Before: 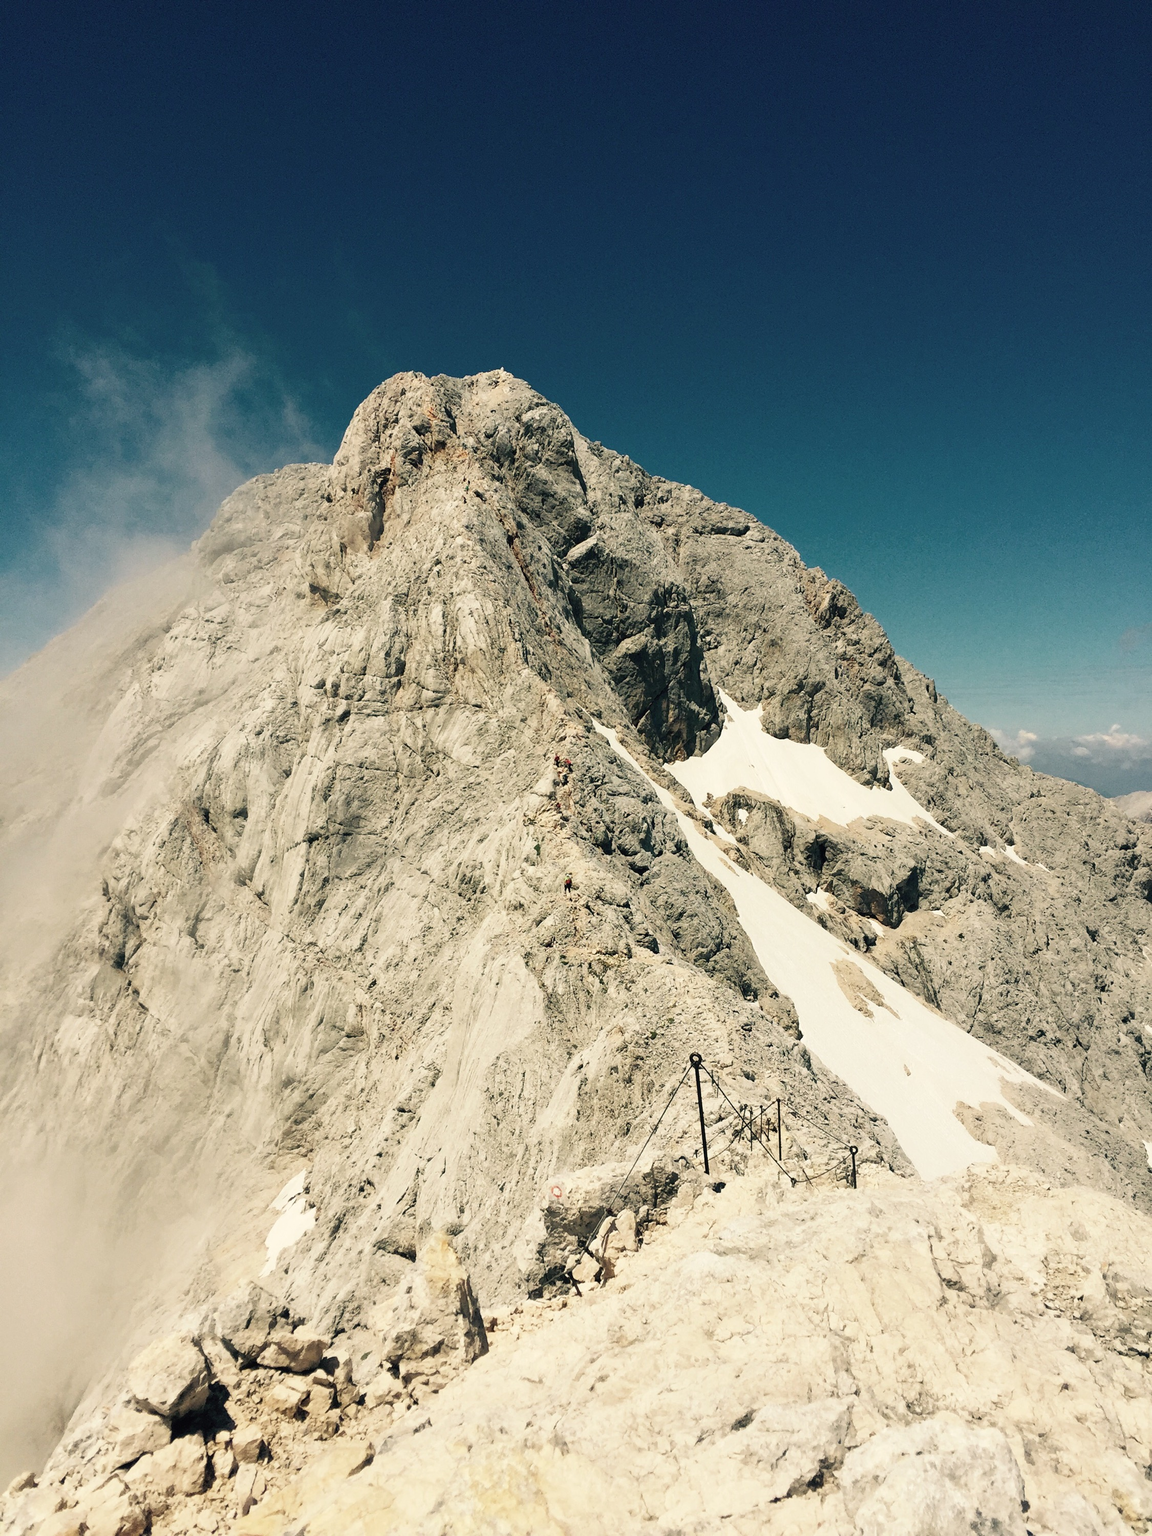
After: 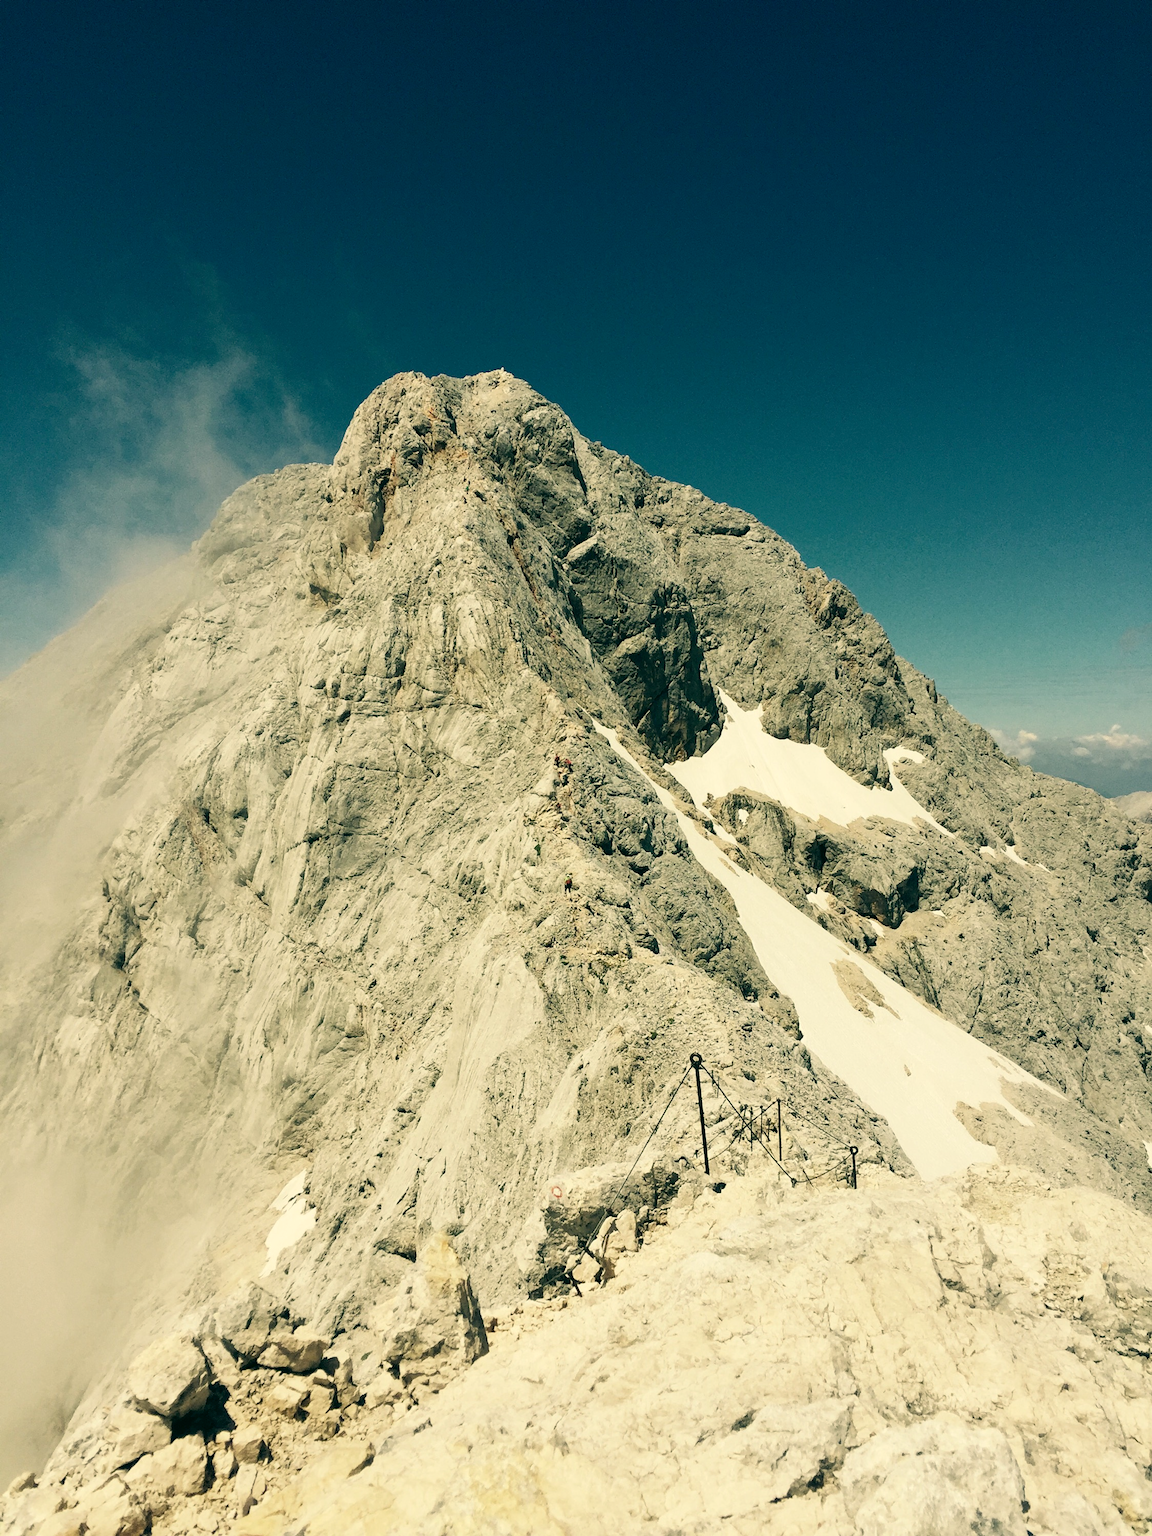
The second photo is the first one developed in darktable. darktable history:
color correction: highlights a* -0.418, highlights b* 9.4, shadows a* -9.03, shadows b* 0.801
